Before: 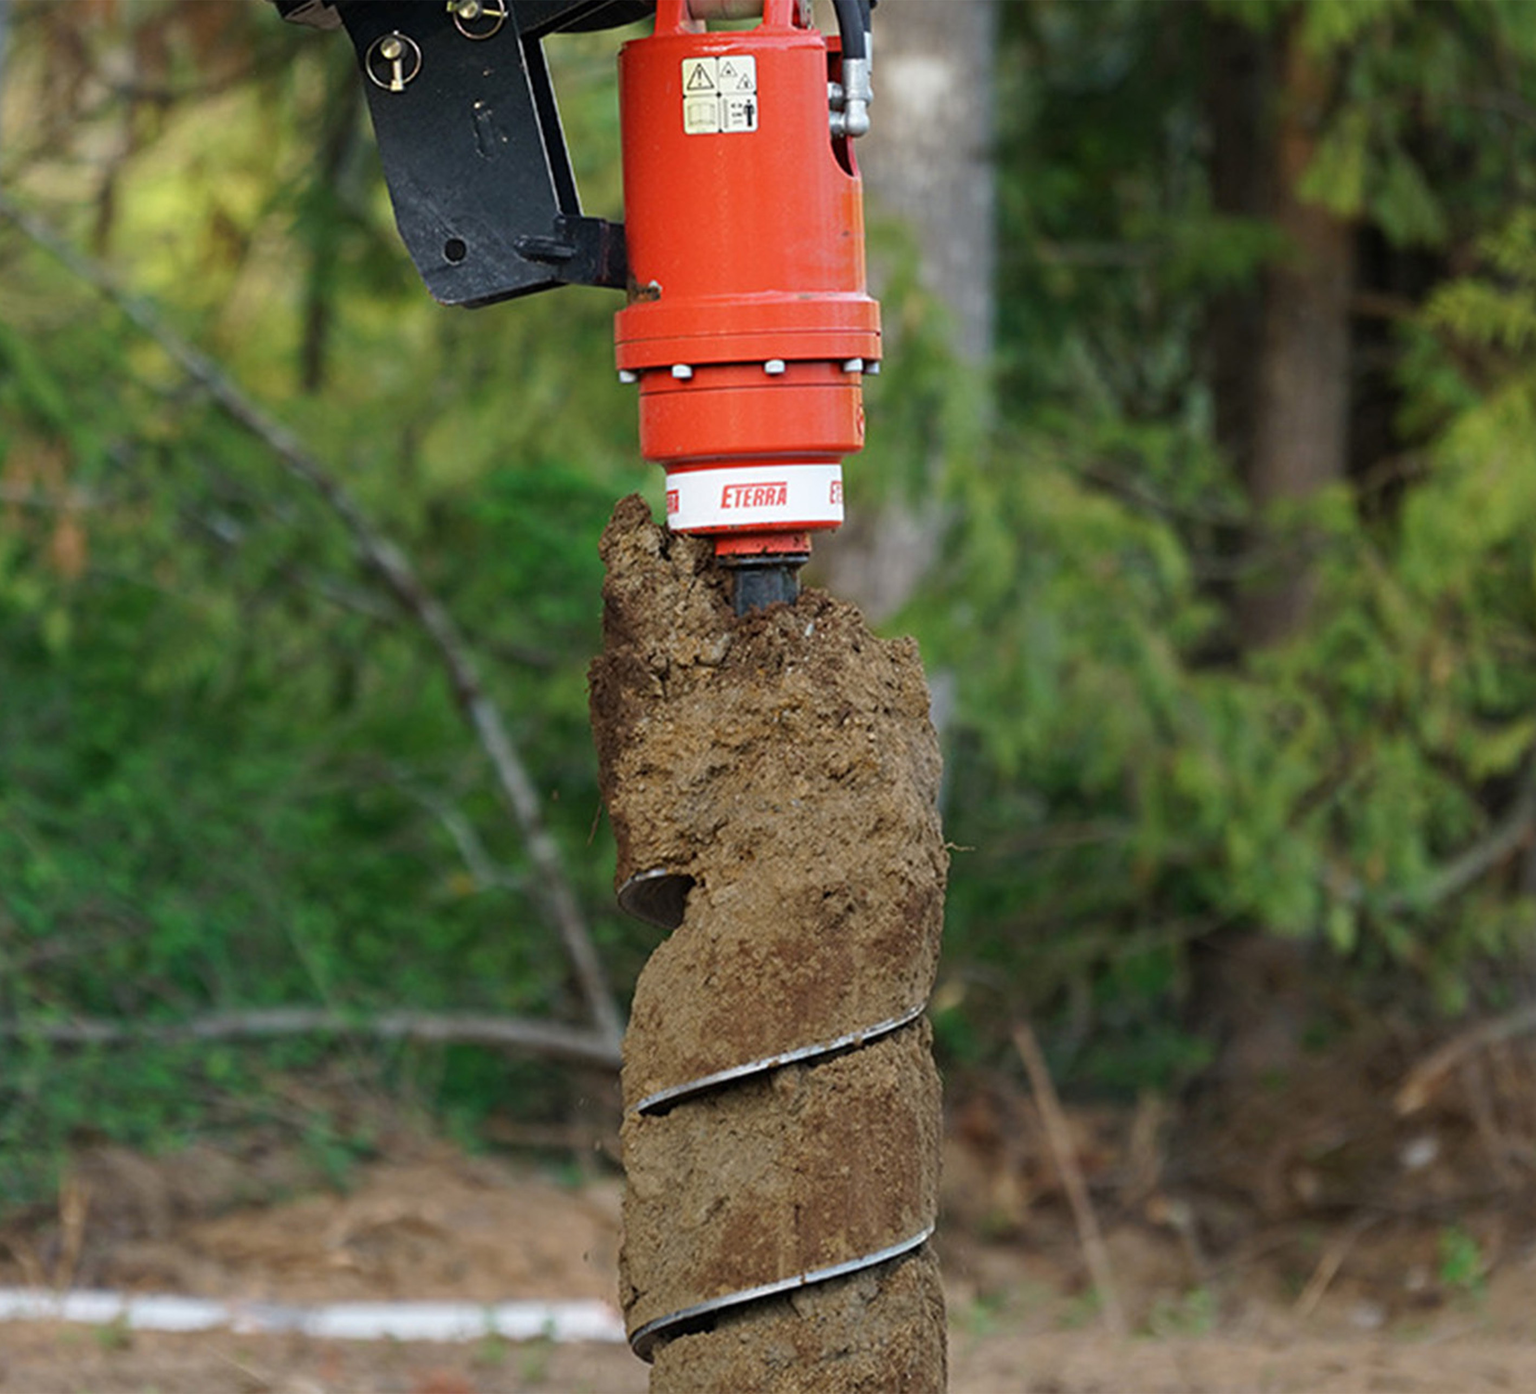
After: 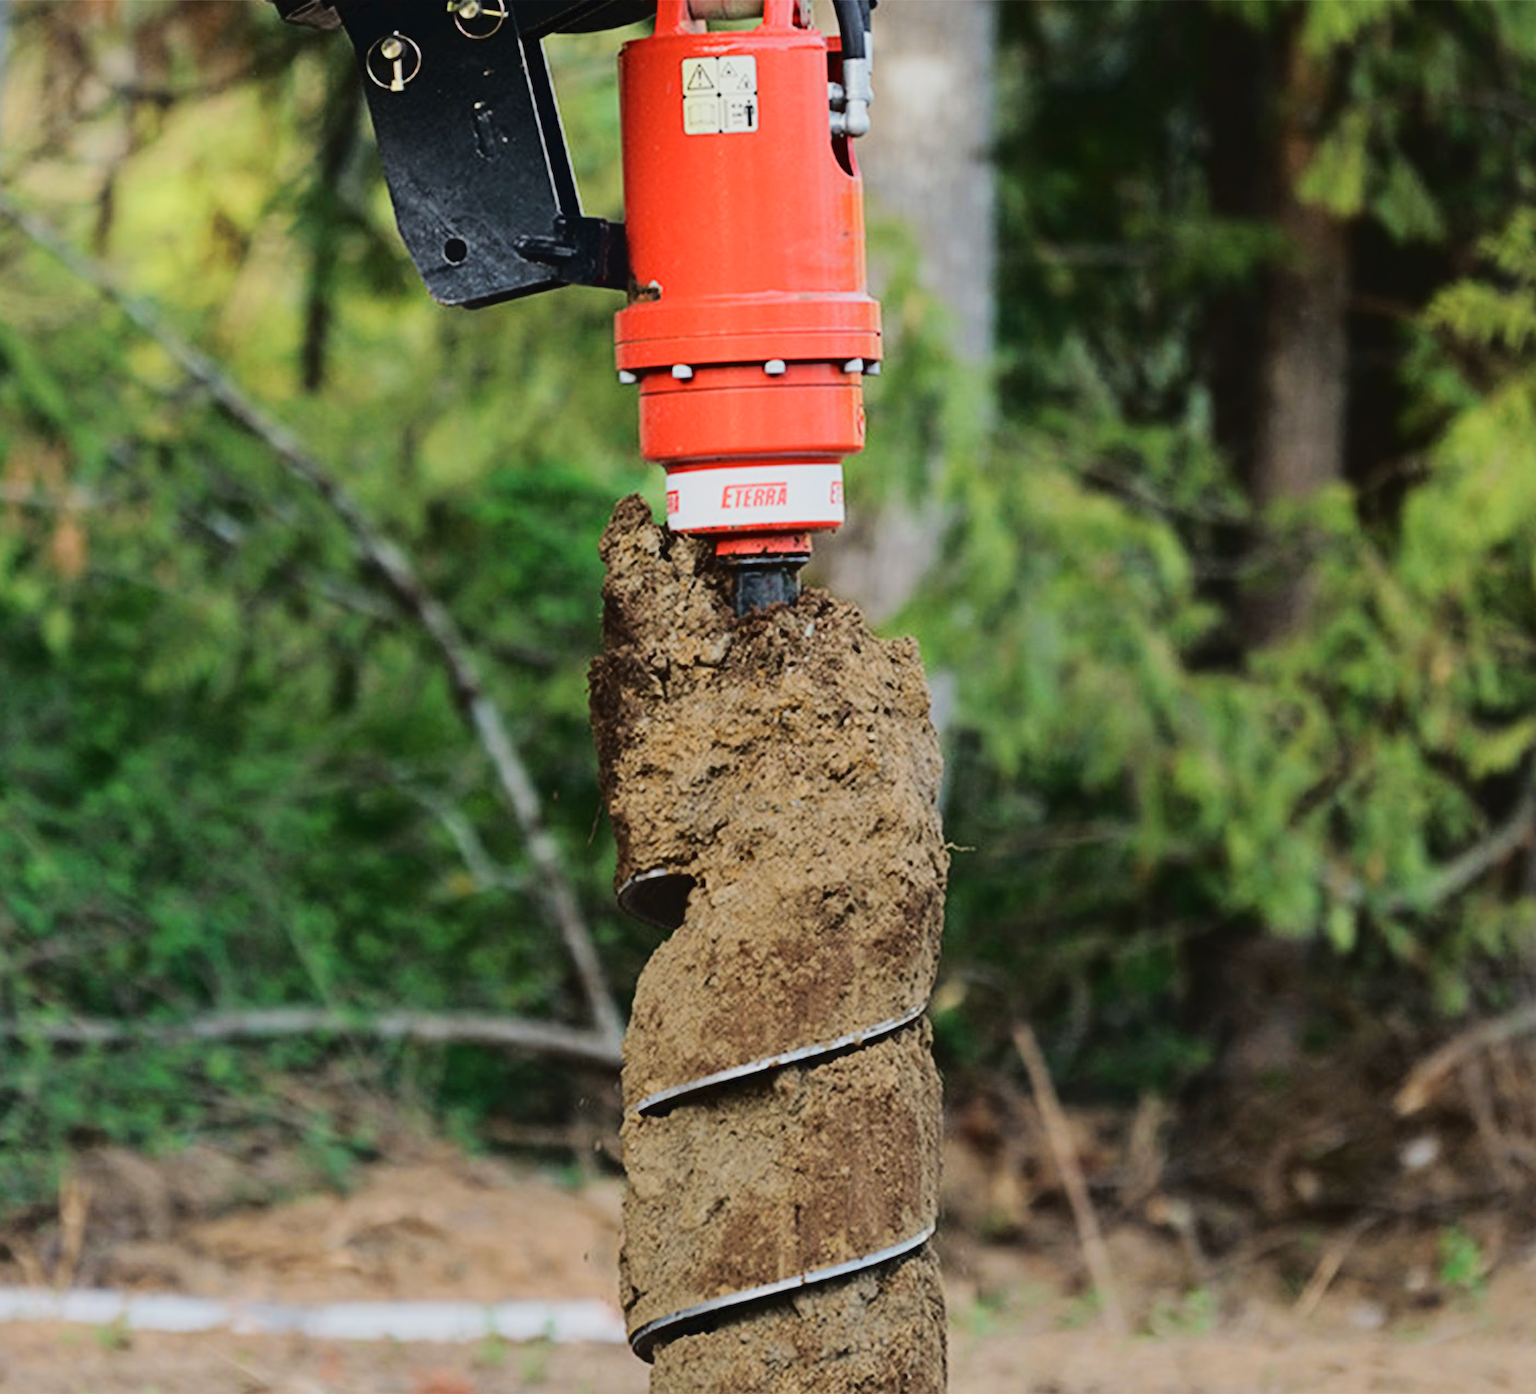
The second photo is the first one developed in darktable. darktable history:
filmic rgb: black relative exposure -7.65 EV, white relative exposure 4.56 EV, hardness 3.61, iterations of high-quality reconstruction 0
tone curve: curves: ch0 [(0, 0) (0.003, 0.044) (0.011, 0.045) (0.025, 0.048) (0.044, 0.051) (0.069, 0.065) (0.1, 0.08) (0.136, 0.108) (0.177, 0.152) (0.224, 0.216) (0.277, 0.305) (0.335, 0.392) (0.399, 0.481) (0.468, 0.579) (0.543, 0.658) (0.623, 0.729) (0.709, 0.8) (0.801, 0.867) (0.898, 0.93) (1, 1)]
